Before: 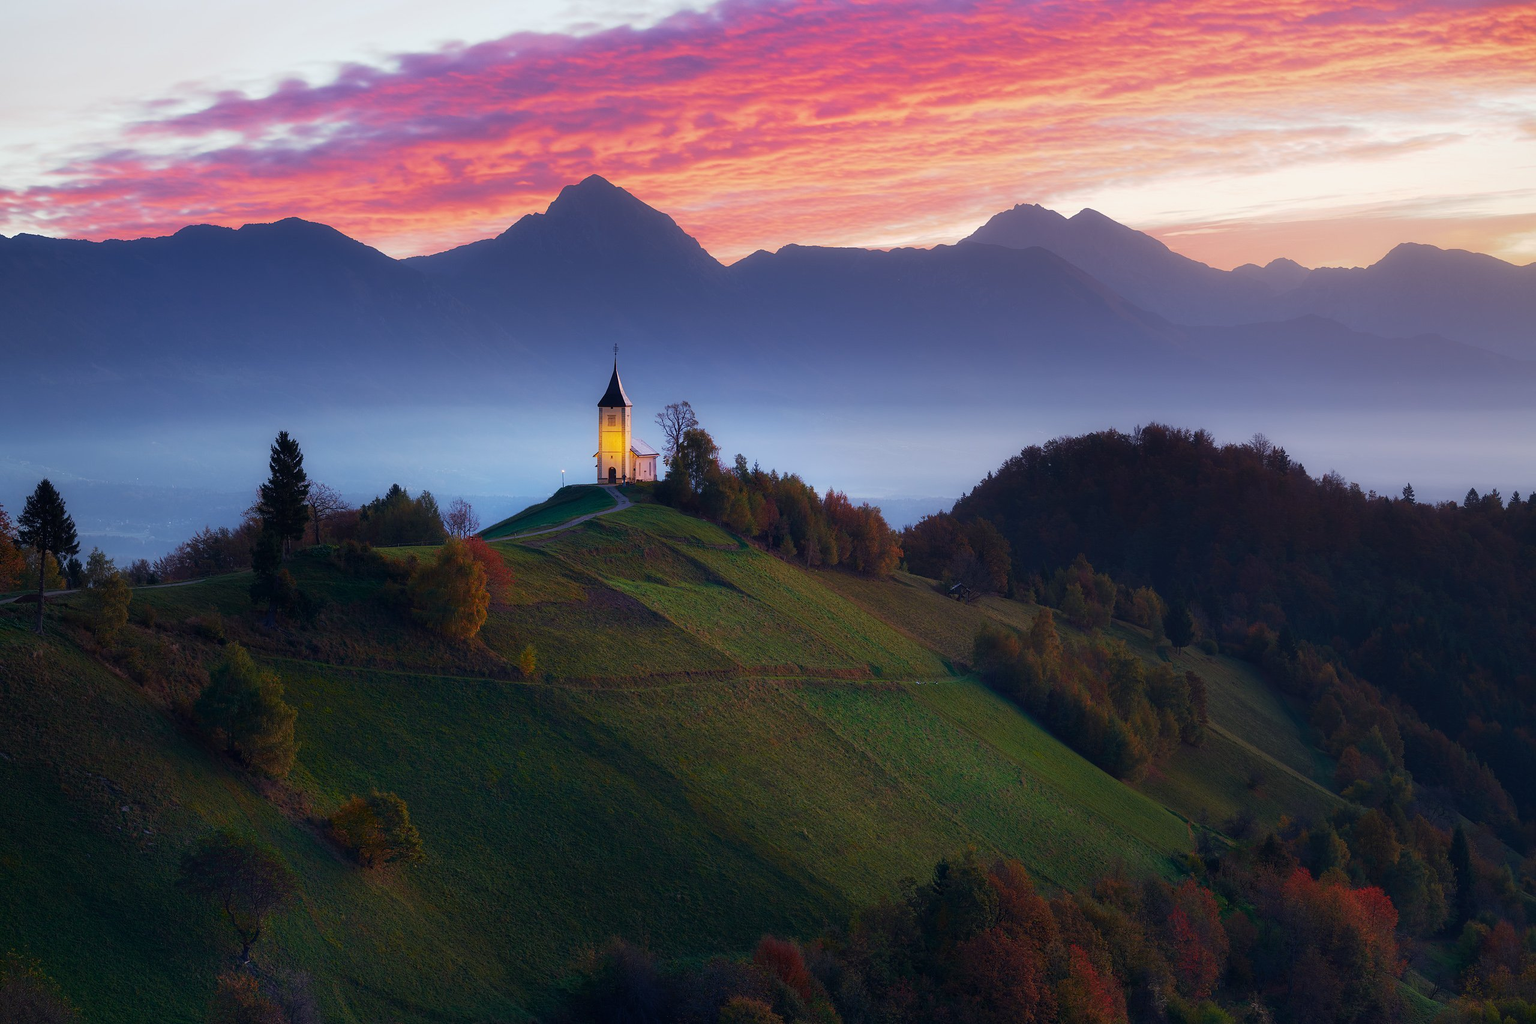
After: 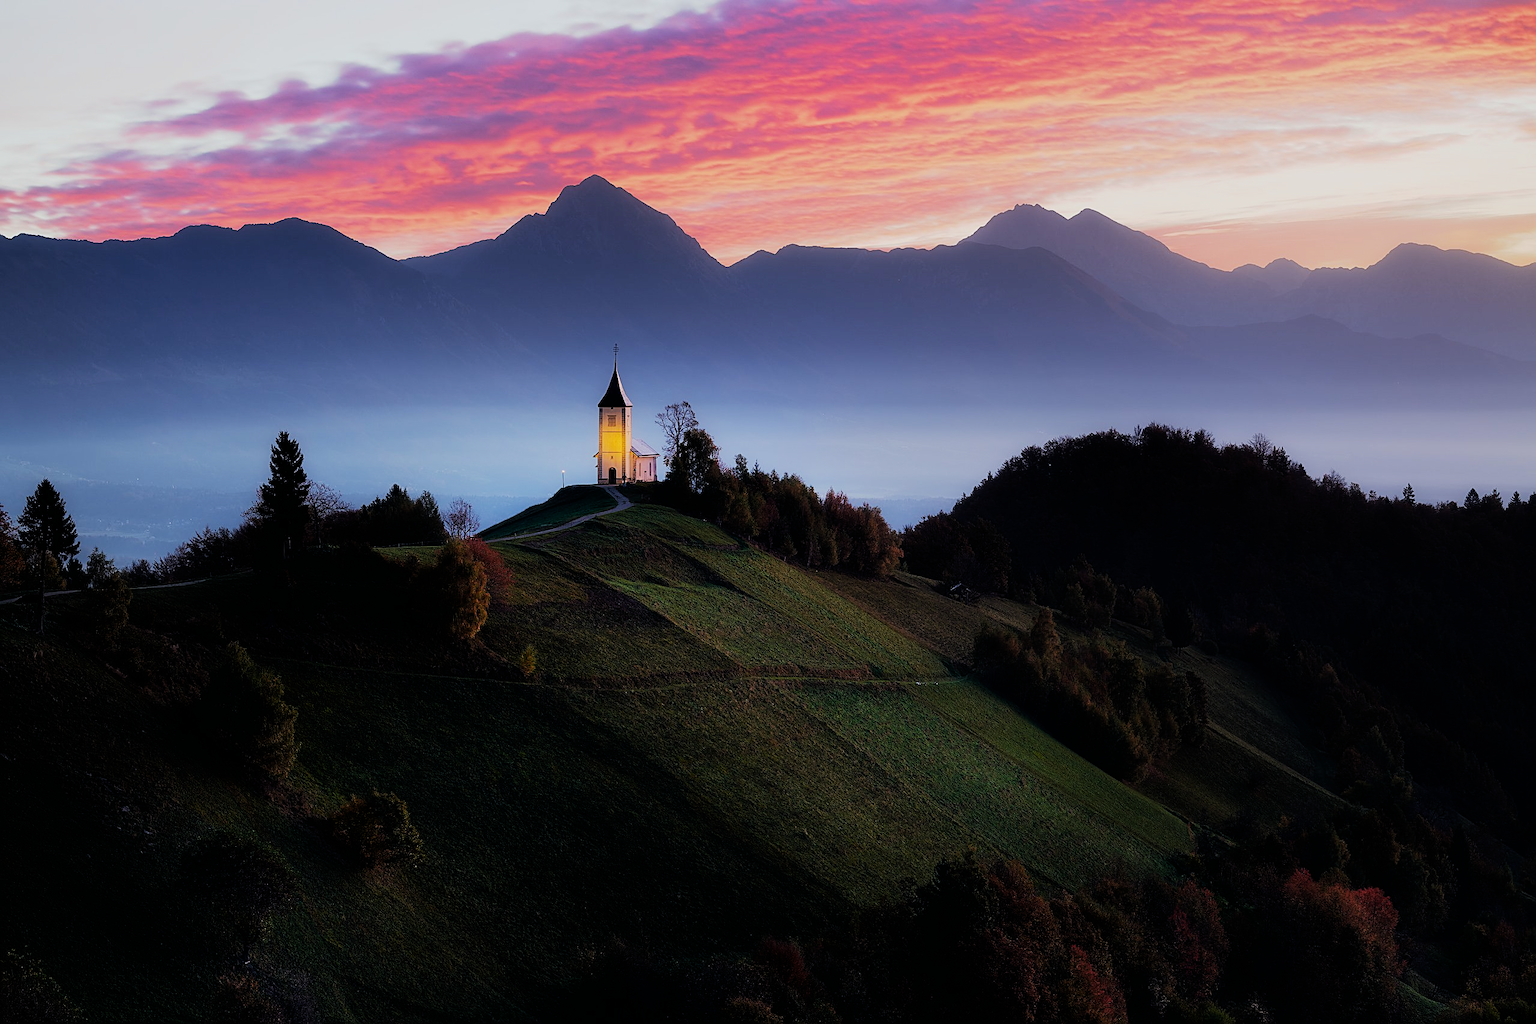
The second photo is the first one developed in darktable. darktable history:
sharpen: on, module defaults
filmic rgb: black relative exposure -5 EV, hardness 2.88, contrast 1.3
